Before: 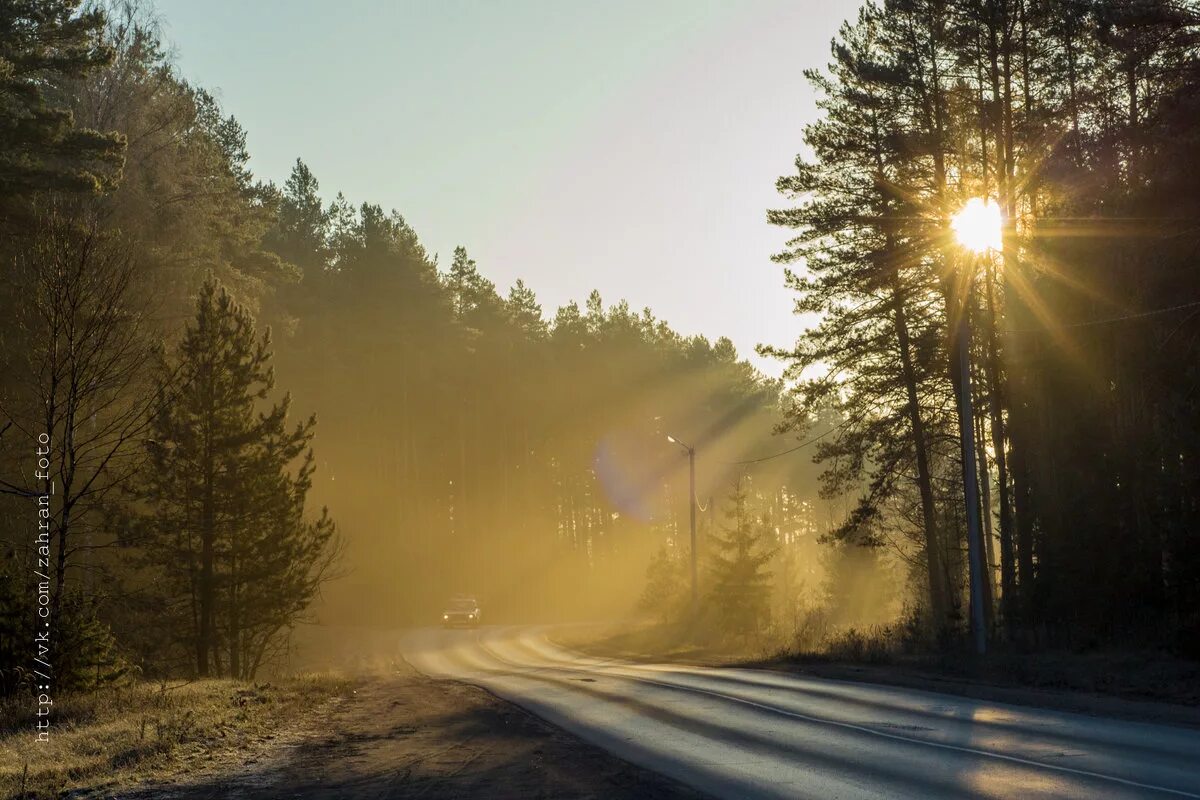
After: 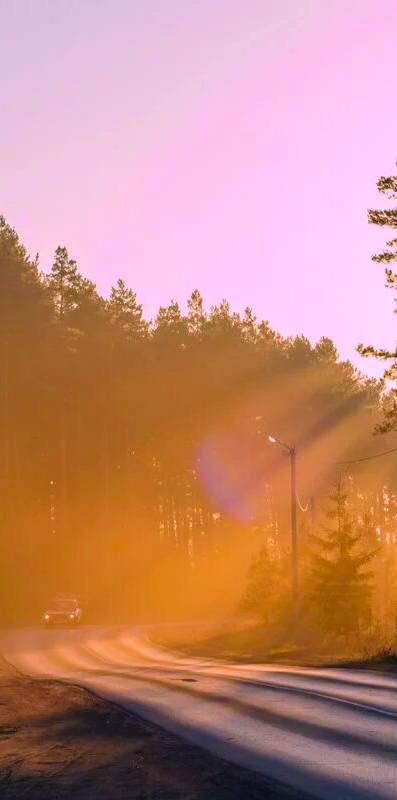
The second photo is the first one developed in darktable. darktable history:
crop: left 33.332%, right 33.541%
color correction: highlights a* 19.48, highlights b* -11.51, saturation 1.64
